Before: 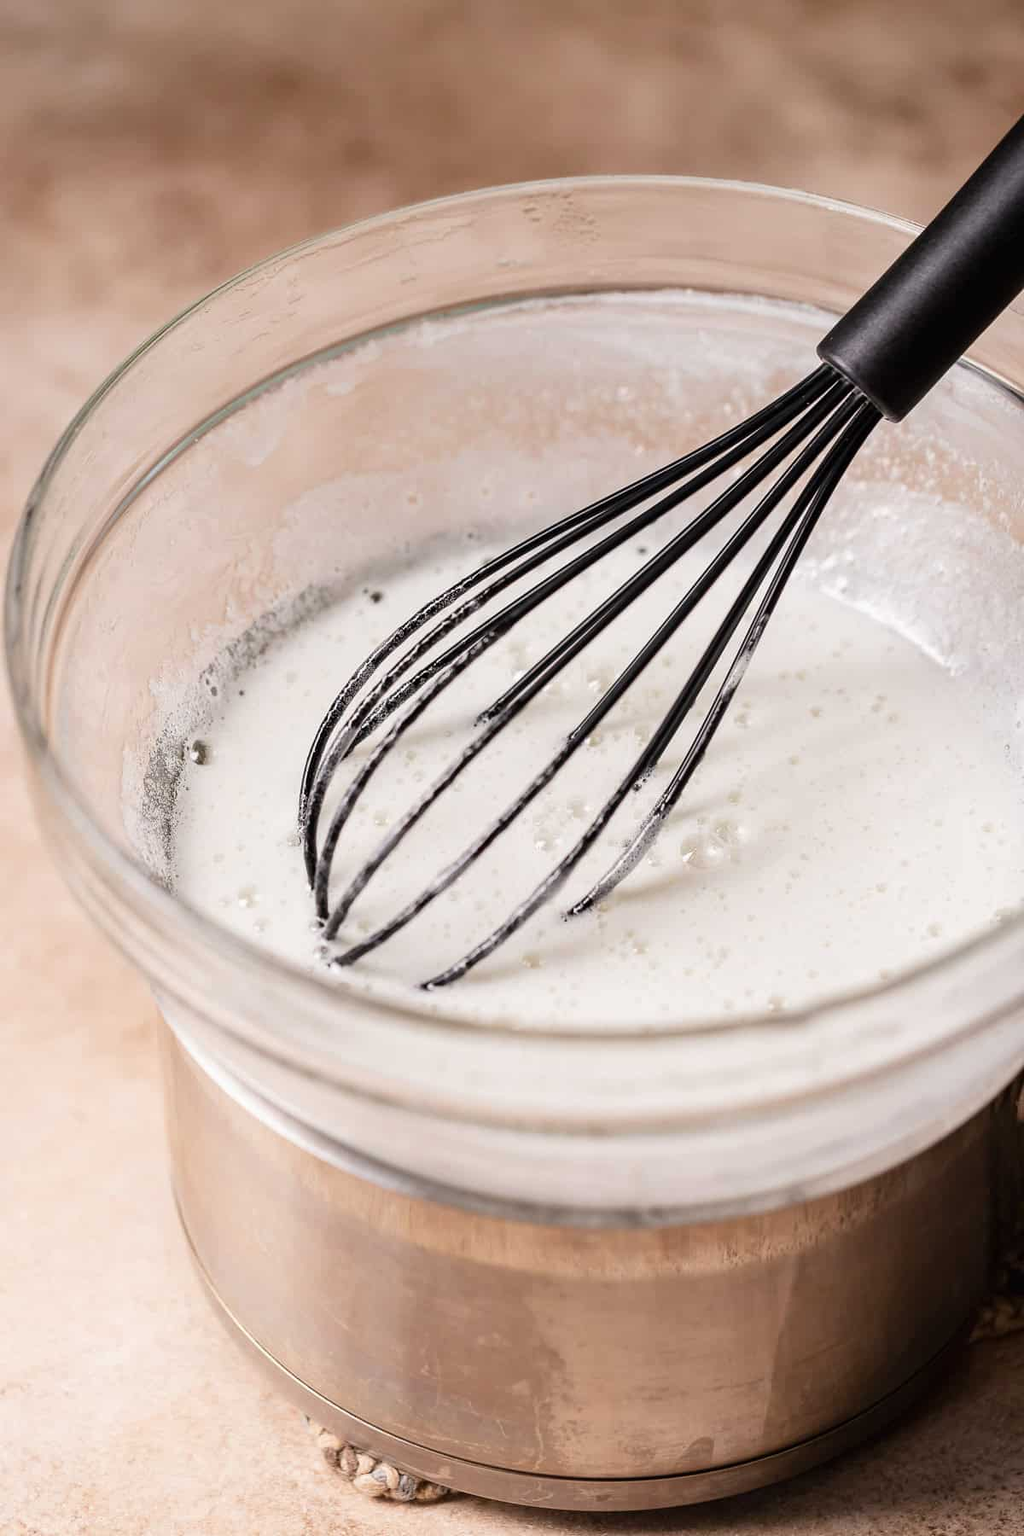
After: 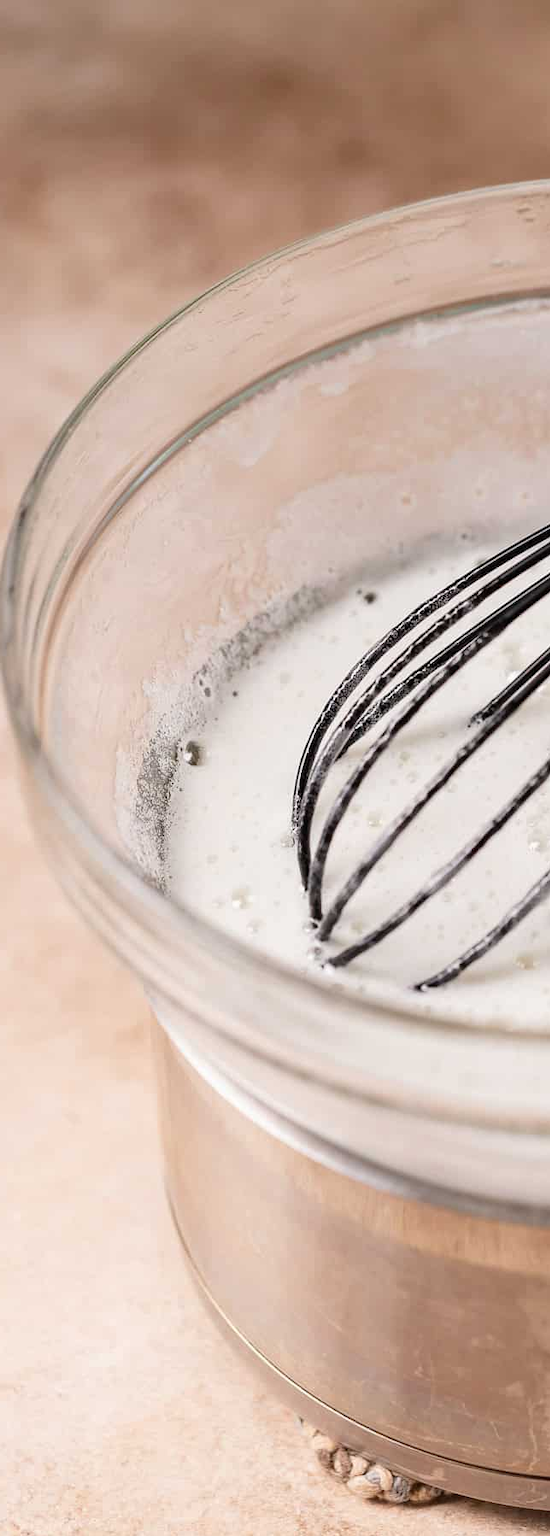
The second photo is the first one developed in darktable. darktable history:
crop: left 0.734%, right 45.521%, bottom 0.083%
